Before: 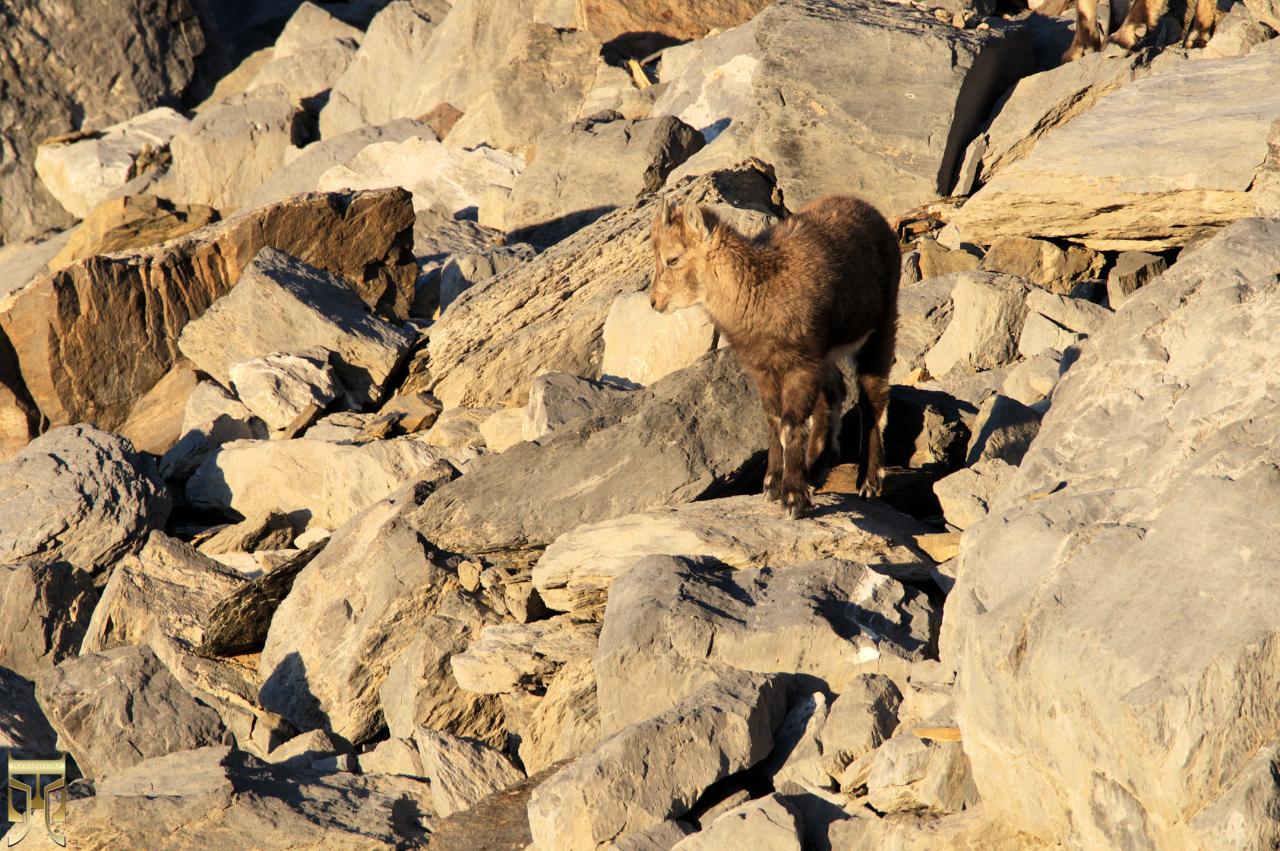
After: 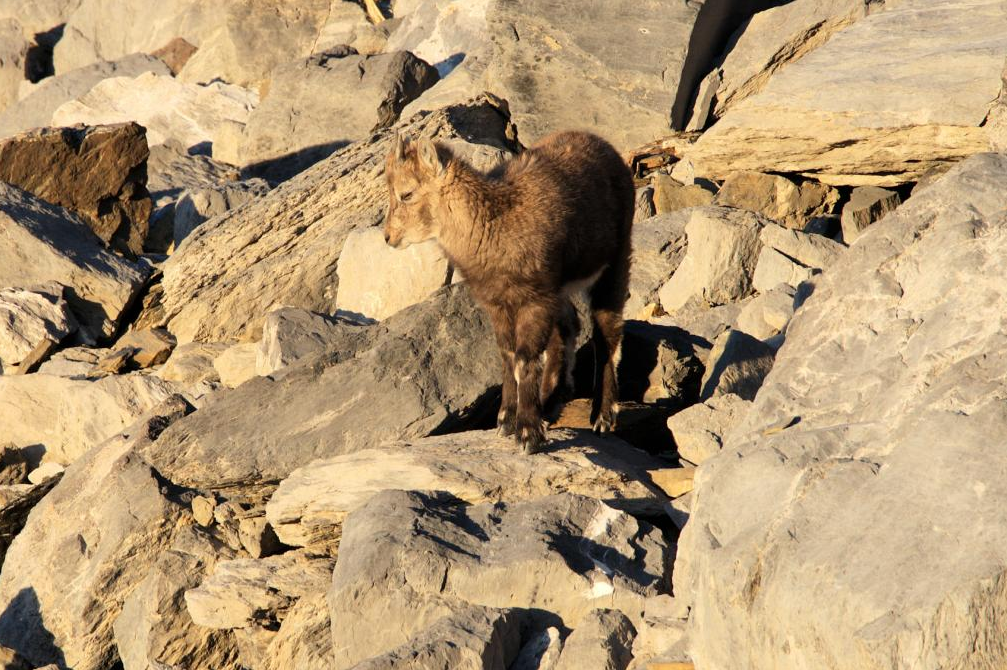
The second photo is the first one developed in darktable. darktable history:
crop and rotate: left 20.847%, top 7.721%, right 0.474%, bottom 13.447%
